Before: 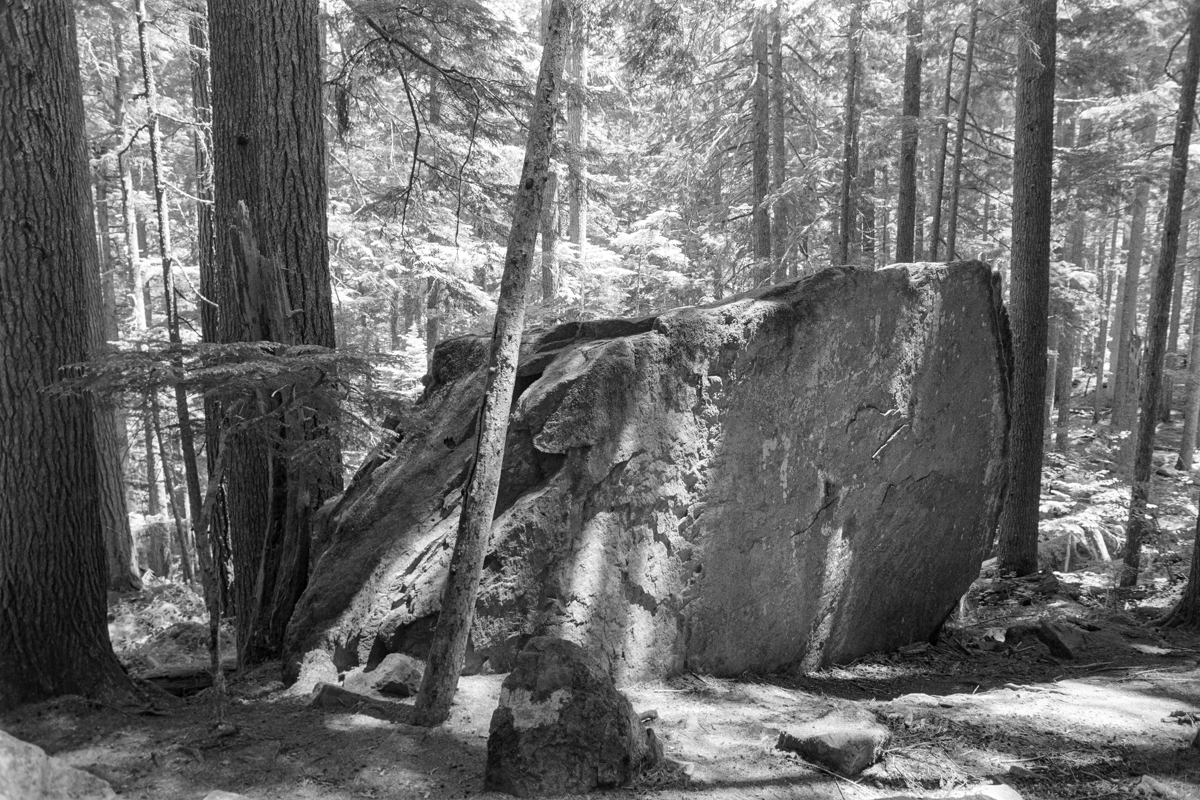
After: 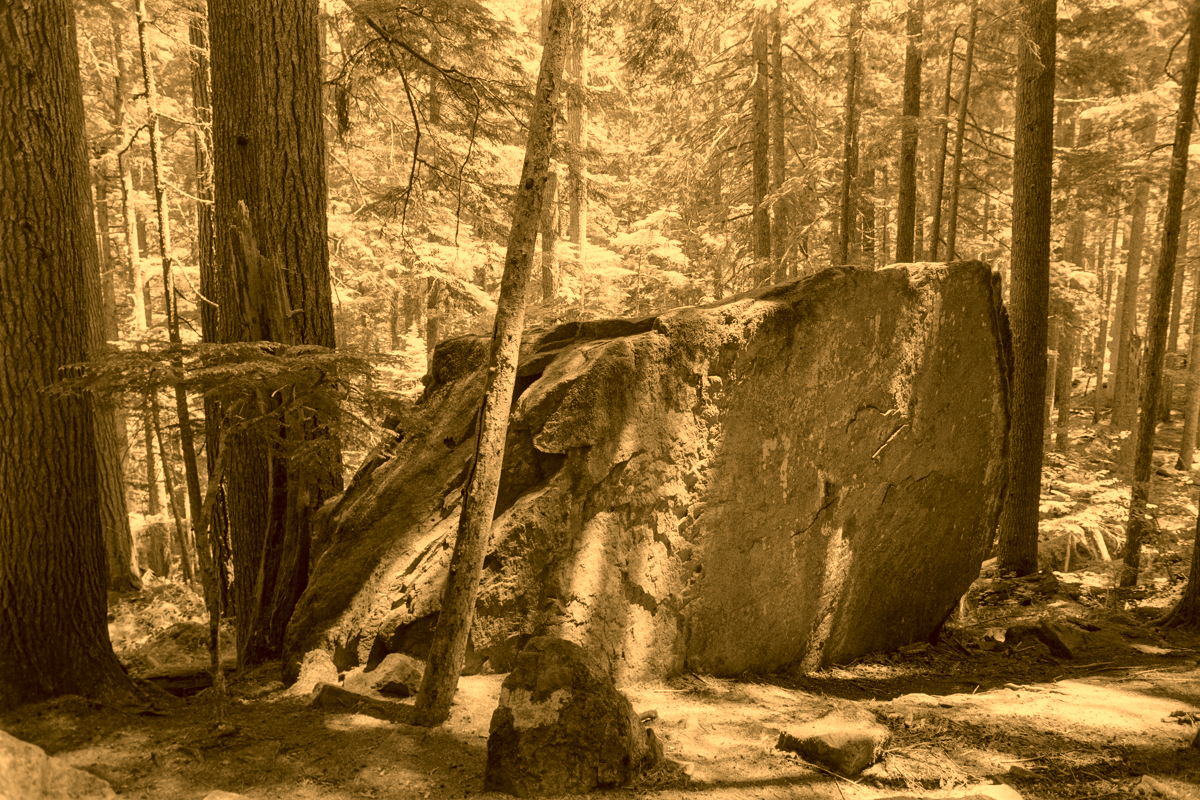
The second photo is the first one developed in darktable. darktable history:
color correction: highlights a* 11.17, highlights b* 30.07, shadows a* 2.73, shadows b* 16.84, saturation 1.75
